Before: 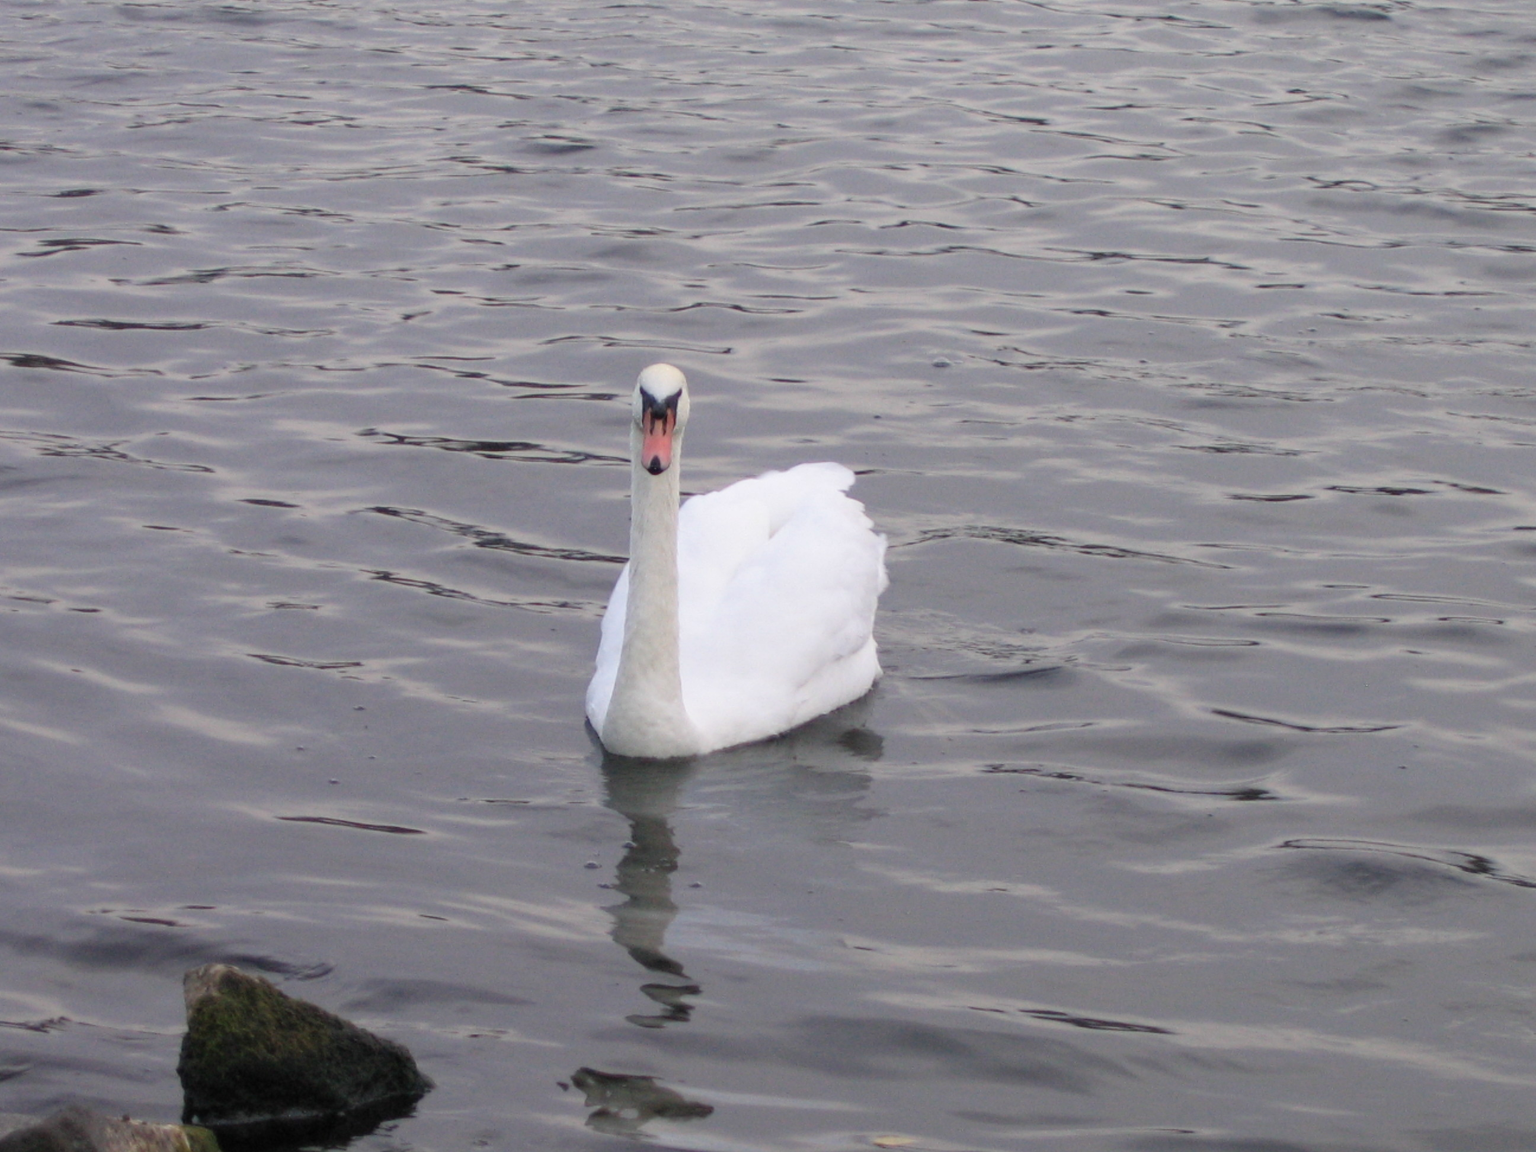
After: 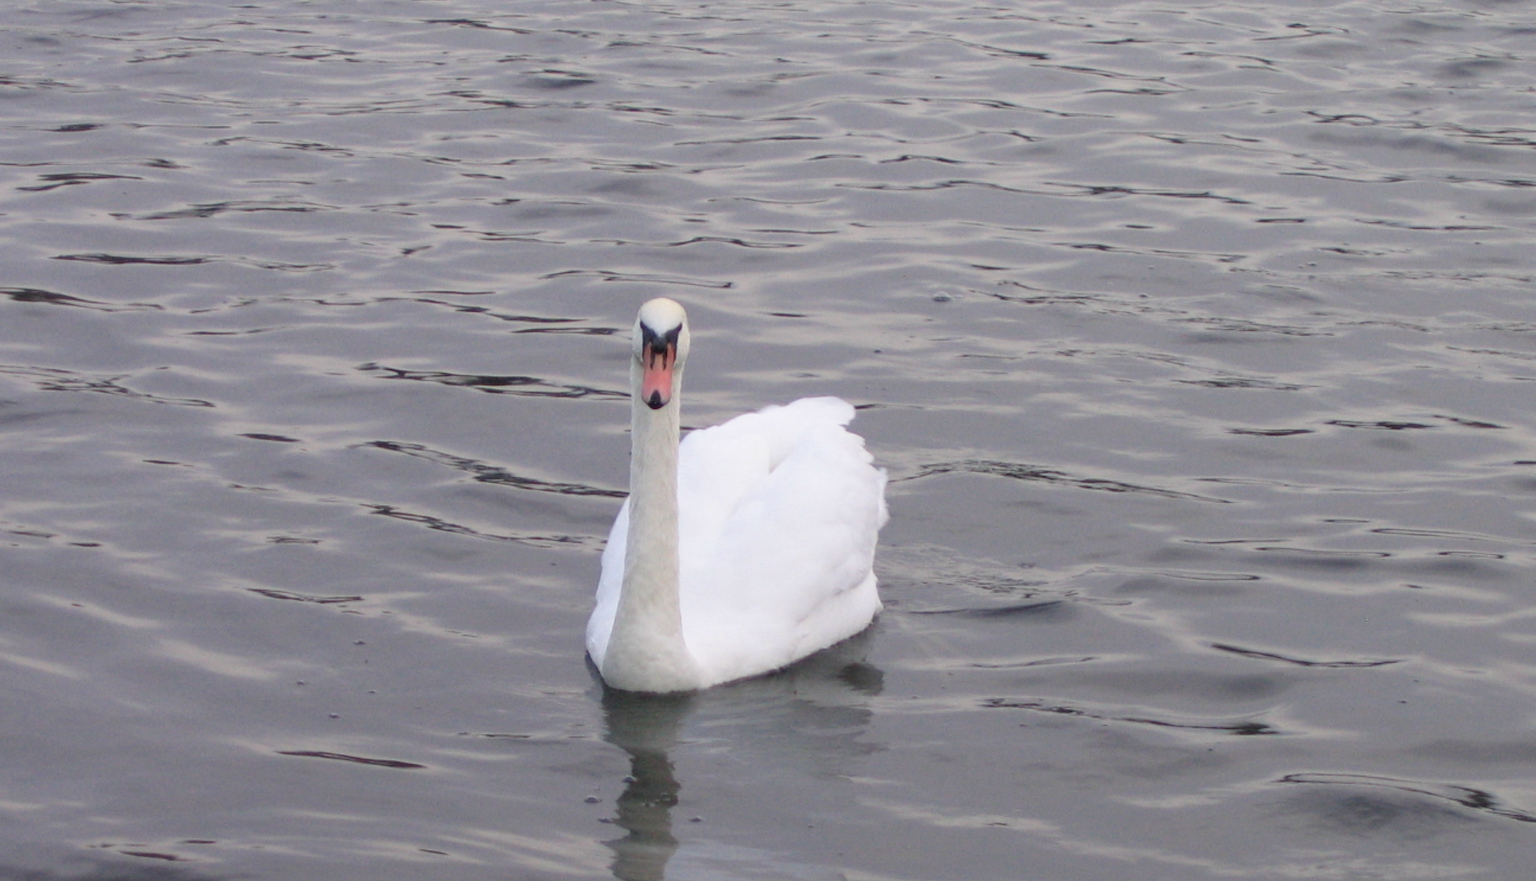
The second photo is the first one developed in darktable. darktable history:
crop: top 5.712%, bottom 17.73%
